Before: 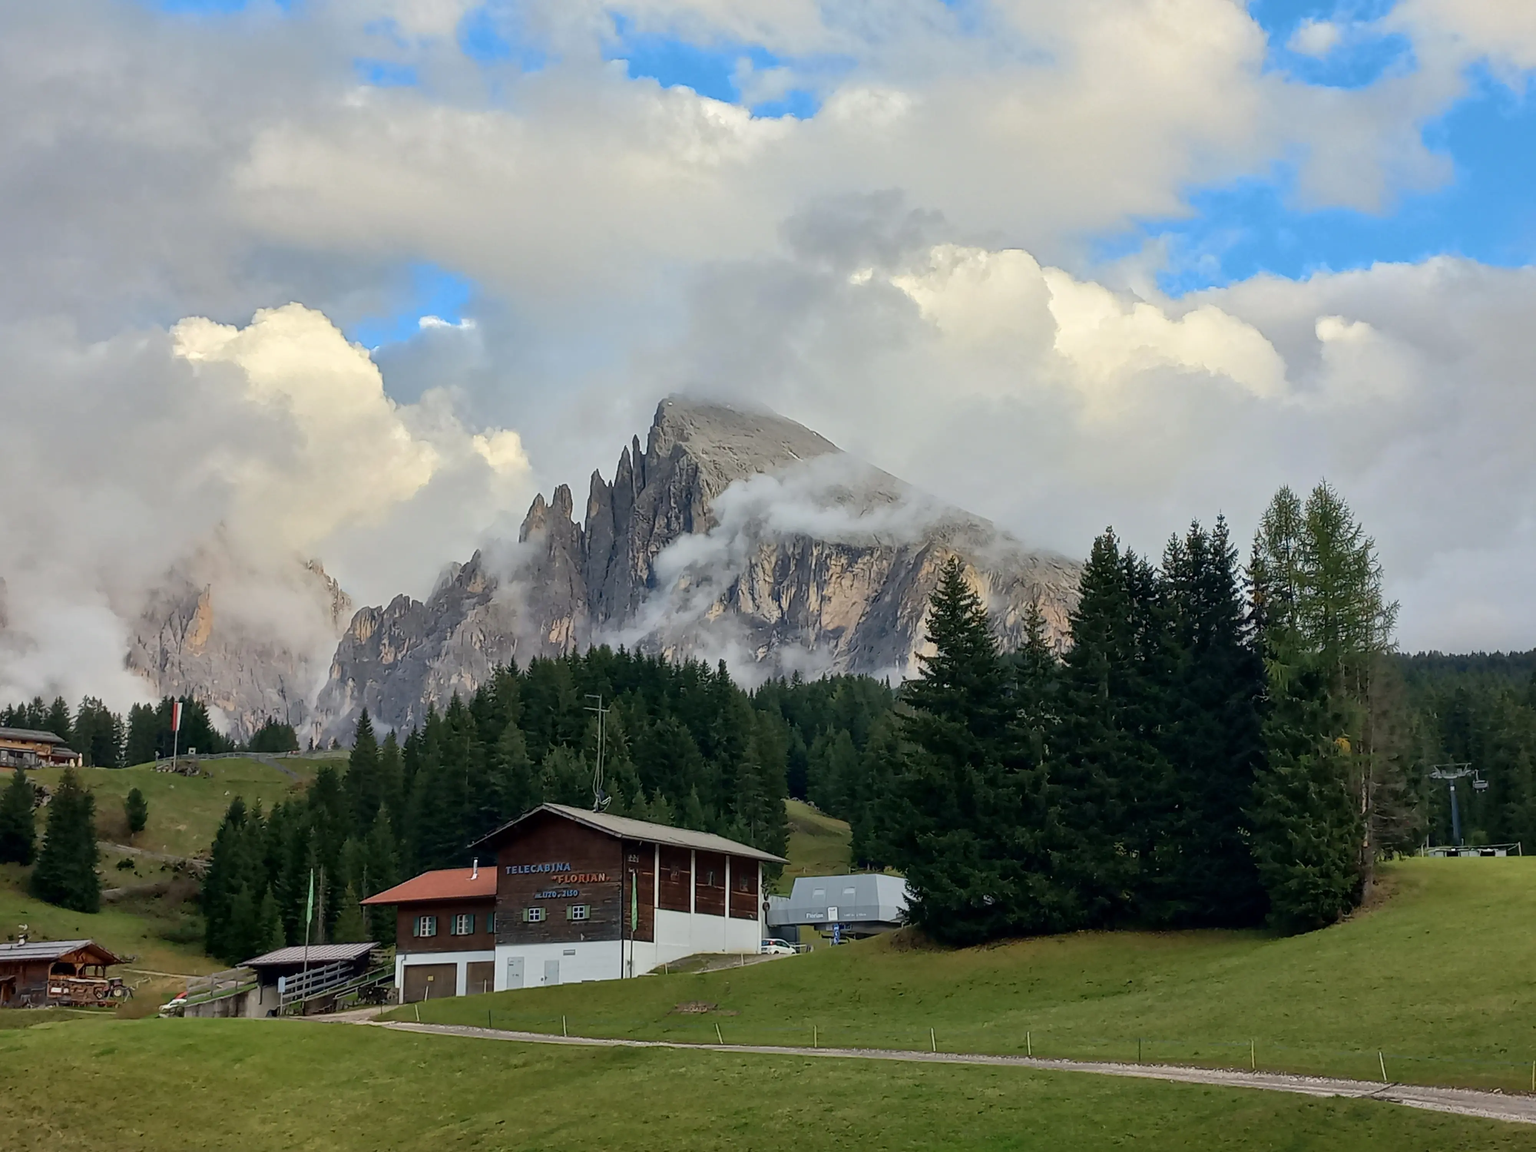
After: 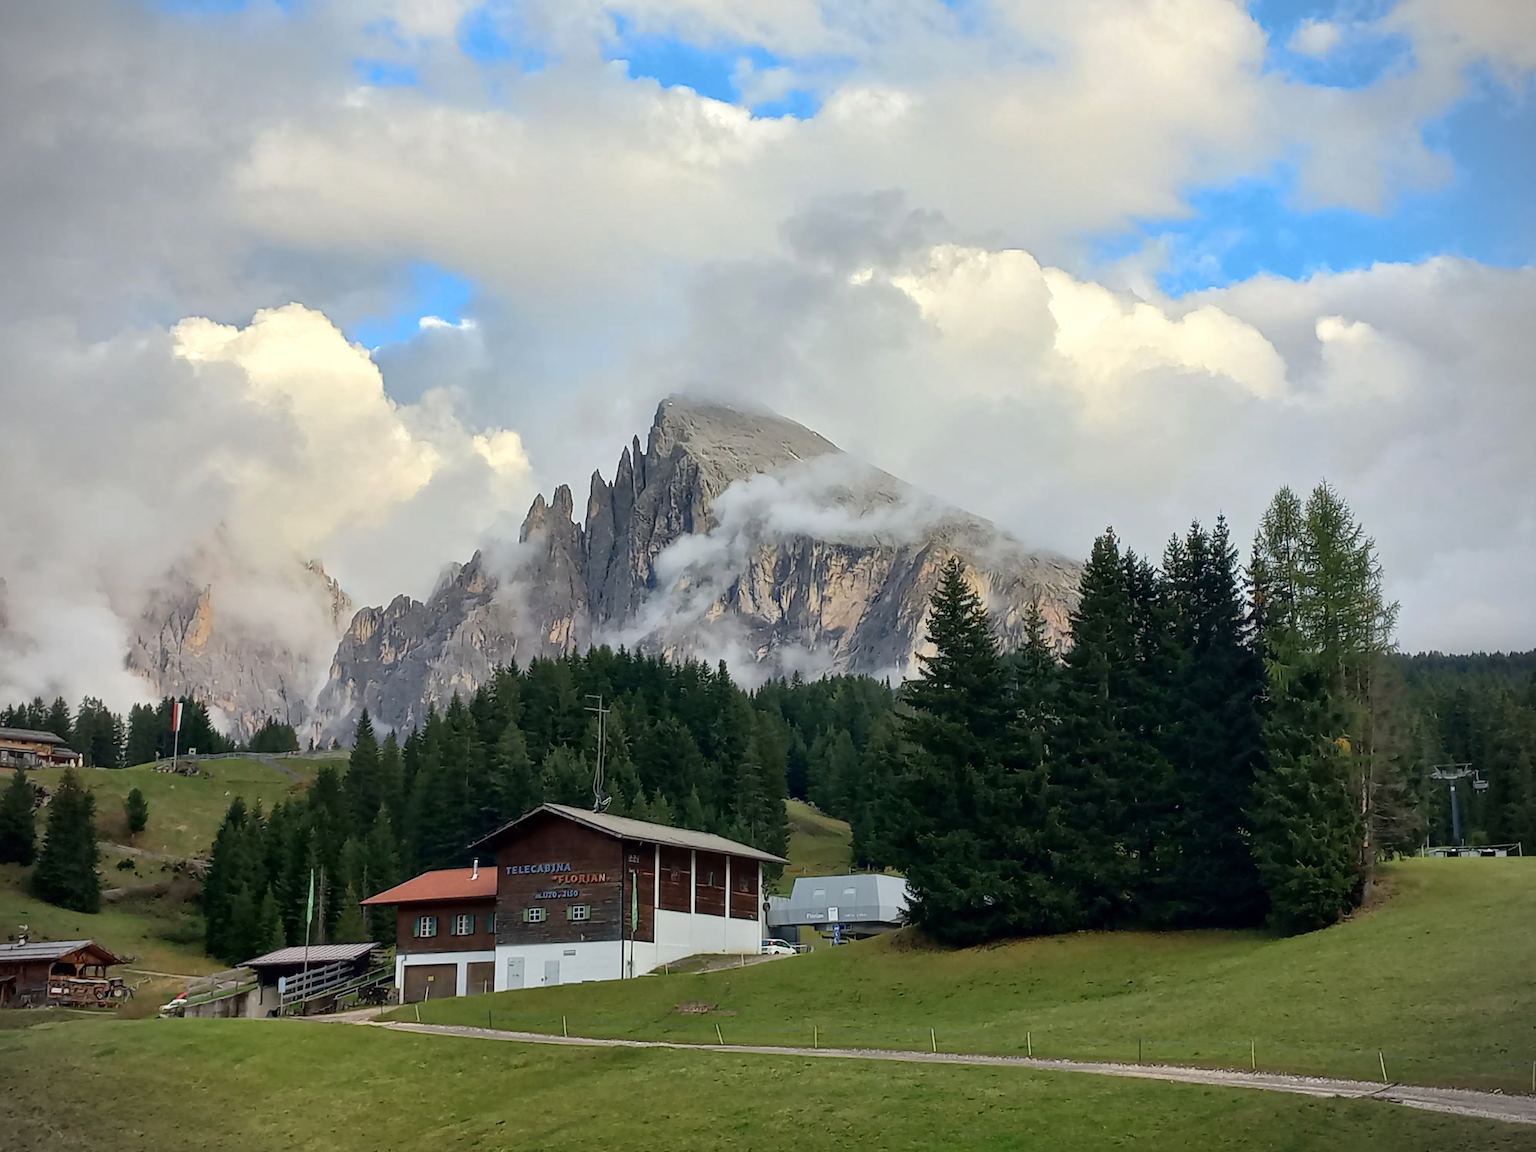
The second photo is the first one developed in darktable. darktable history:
vignetting: fall-off radius 60.93%, dithering 8-bit output, unbound false
exposure: exposure 0.201 EV, compensate highlight preservation false
